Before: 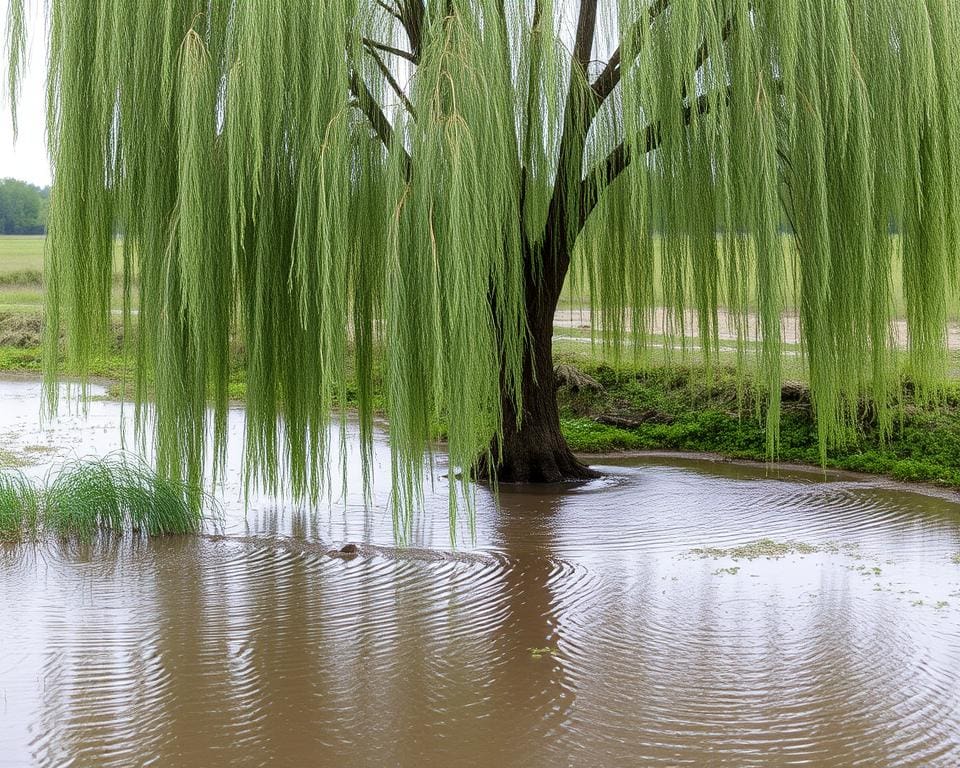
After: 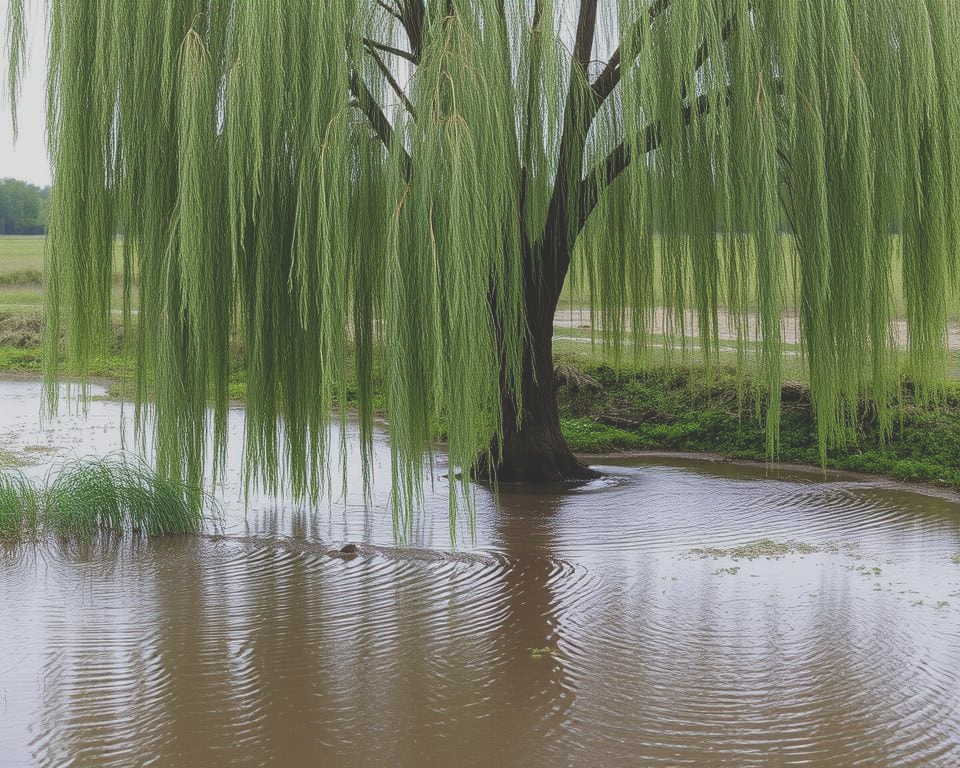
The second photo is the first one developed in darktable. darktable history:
exposure: black level correction -0.036, exposure -0.495 EV, compensate highlight preservation false
